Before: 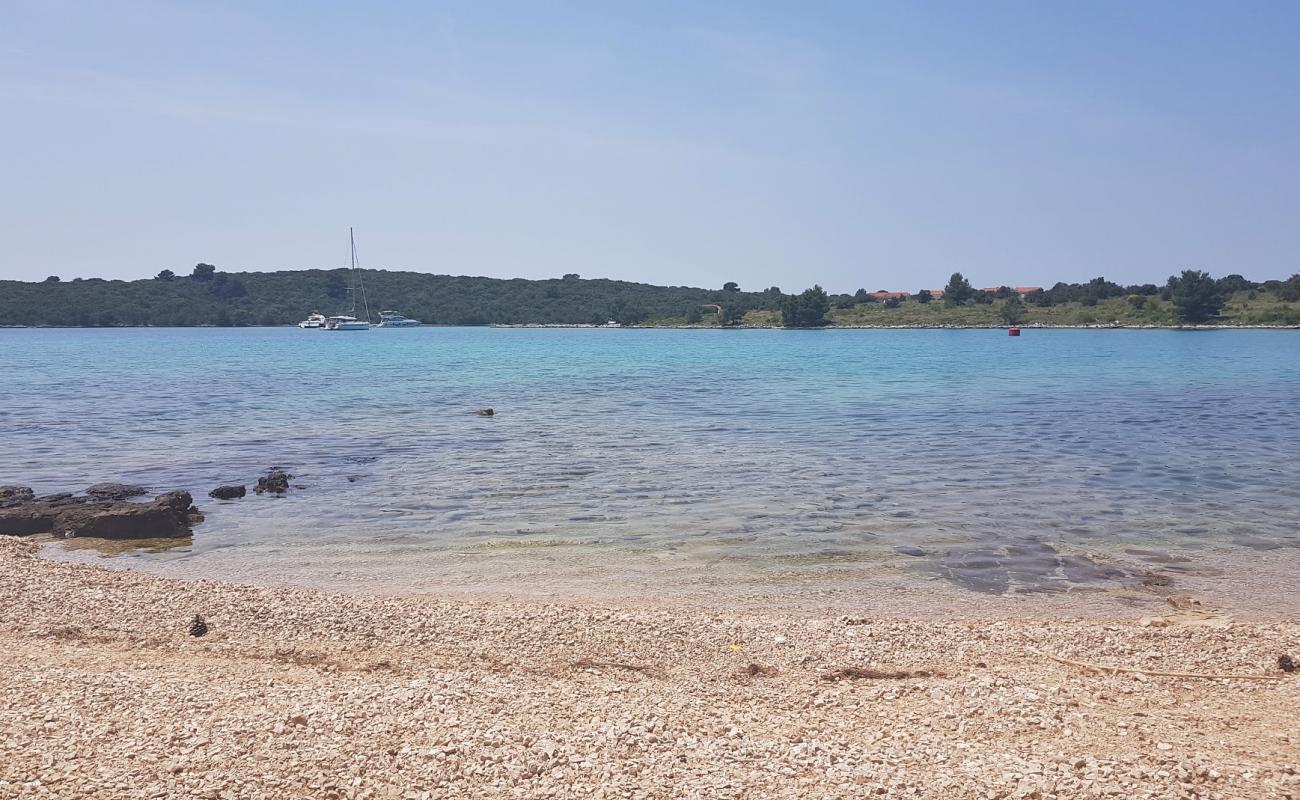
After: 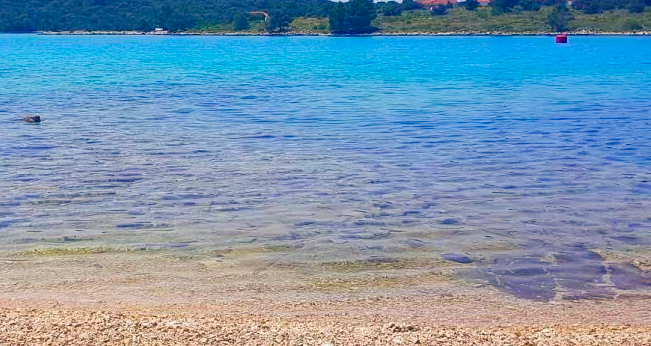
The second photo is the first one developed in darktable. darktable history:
crop: left 34.874%, top 36.703%, right 14.989%, bottom 19.987%
color balance rgb: shadows lift › luminance -40.904%, shadows lift › chroma 14.466%, shadows lift › hue 258.66°, linear chroma grading › shadows 16.737%, linear chroma grading › highlights 60.055%, linear chroma grading › global chroma 49.894%, perceptual saturation grading › global saturation 20%, perceptual saturation grading › highlights -49.623%, perceptual saturation grading › shadows 26.032%, global vibrance 20%
